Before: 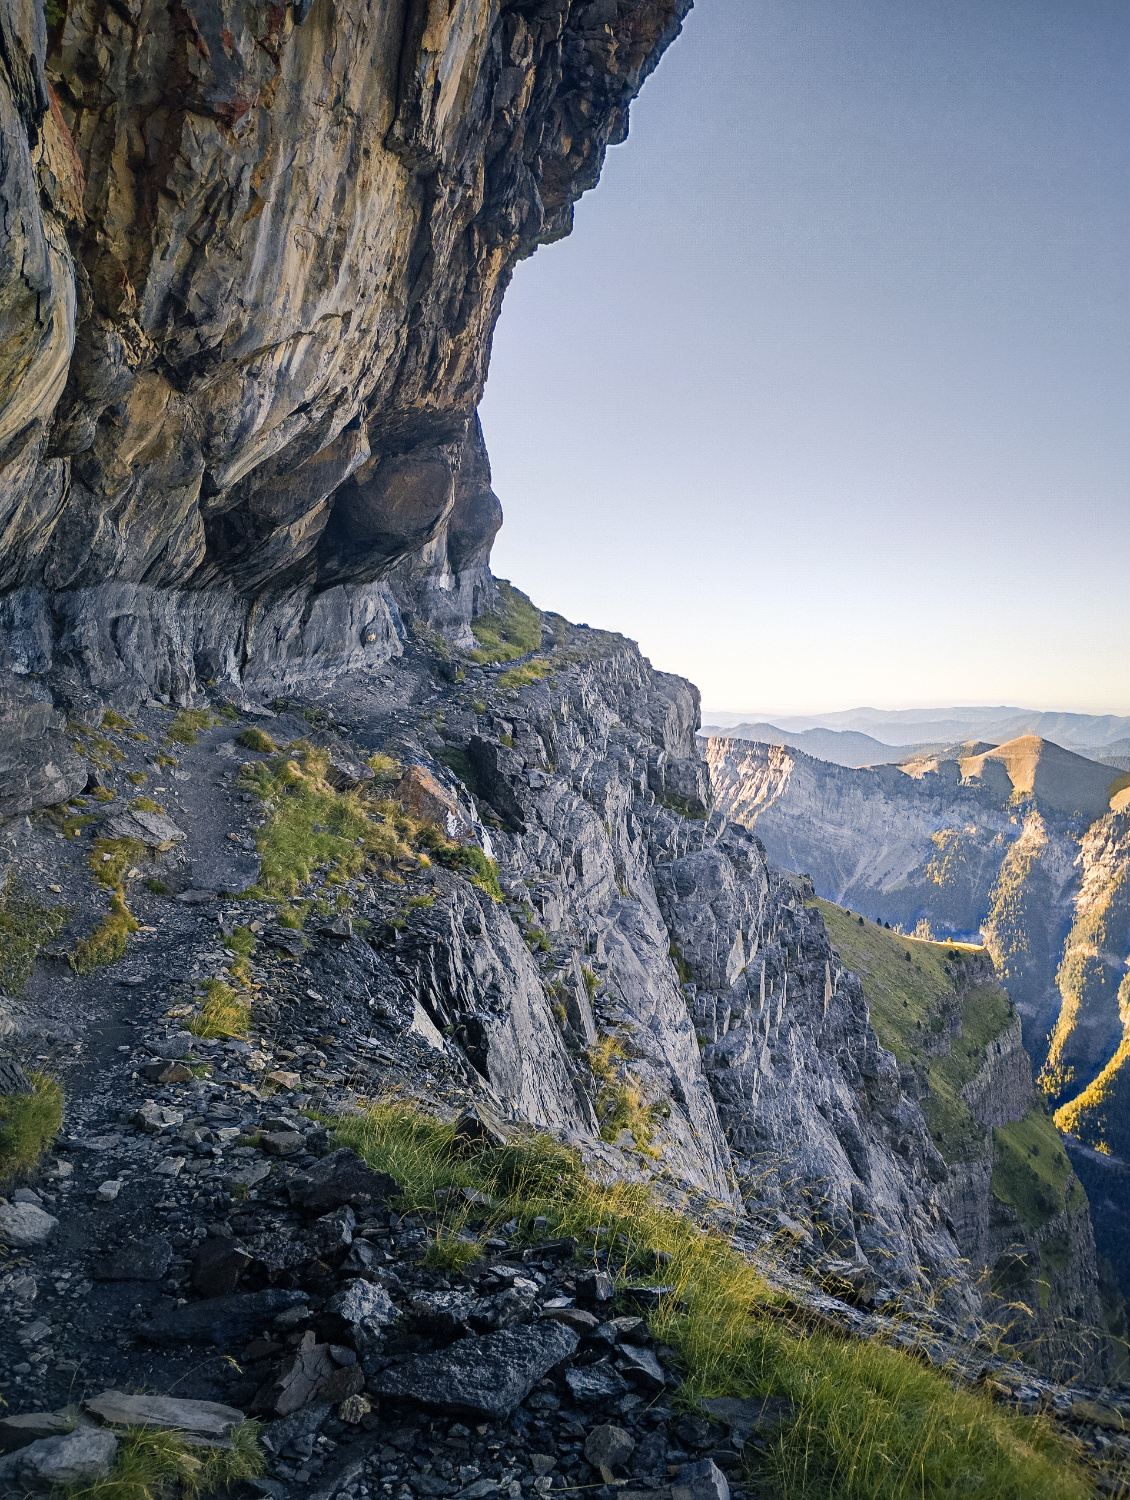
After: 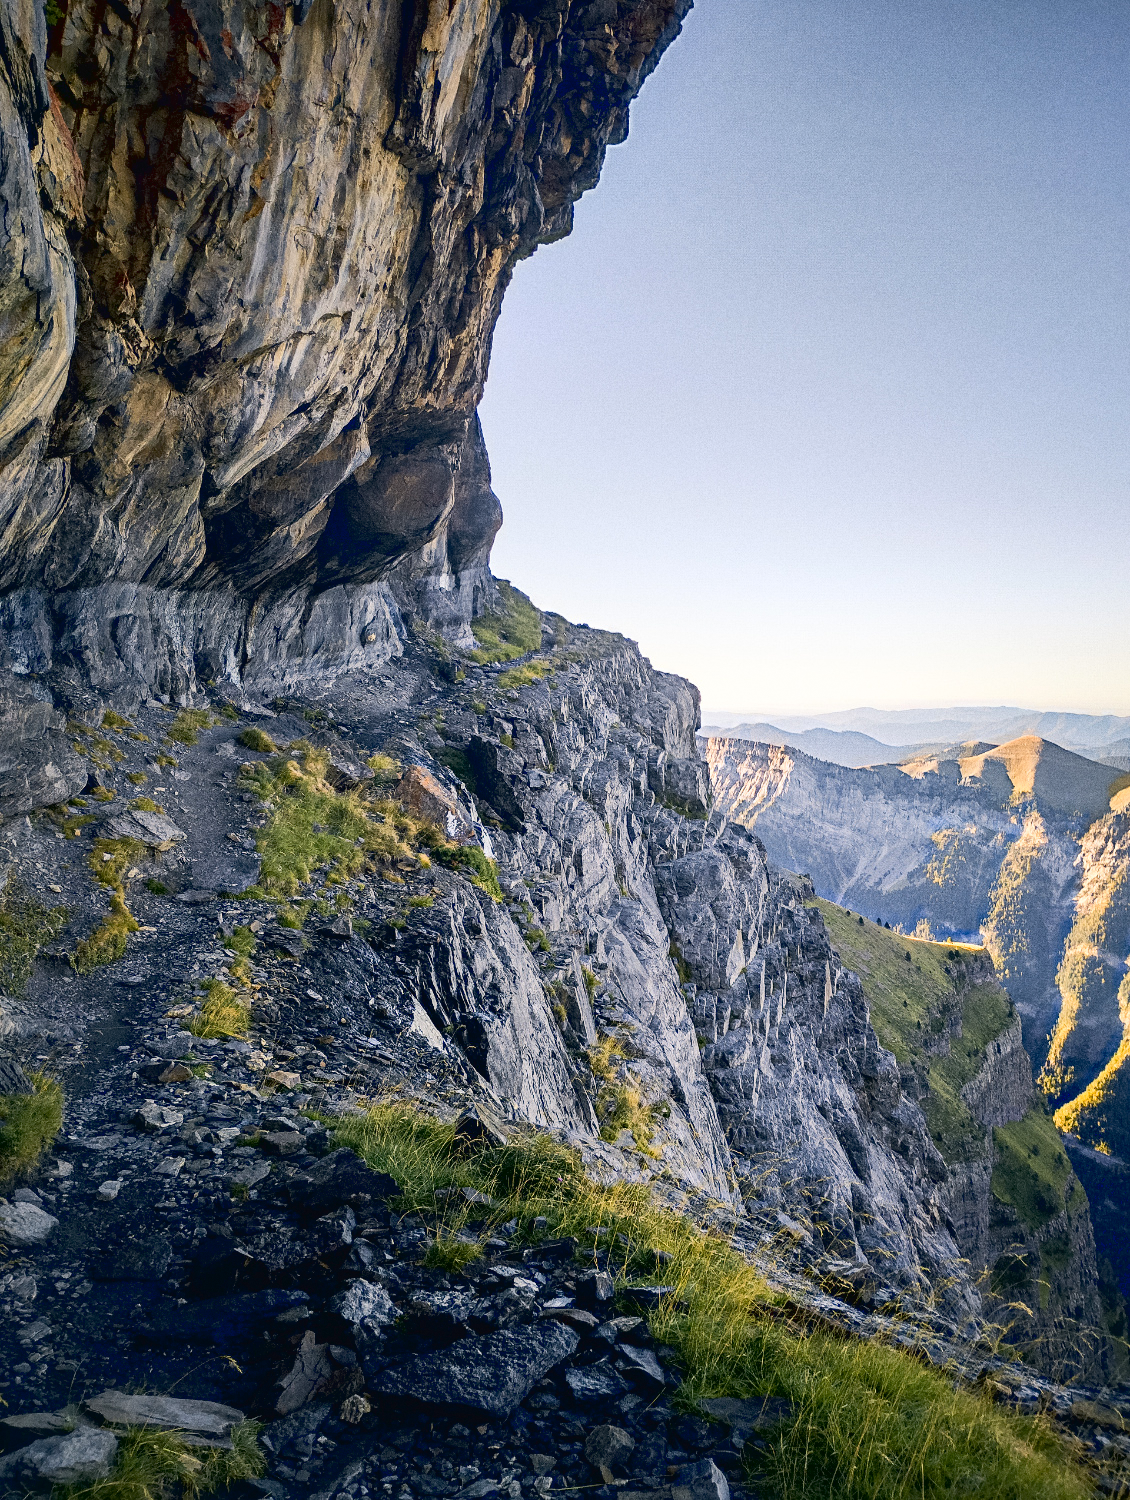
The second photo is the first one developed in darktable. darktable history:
exposure: black level correction 0.009, compensate highlight preservation false
tone curve: curves: ch0 [(0.016, 0.023) (0.248, 0.252) (0.732, 0.797) (1, 1)], color space Lab, linked channels, preserve colors none
grain: on, module defaults
